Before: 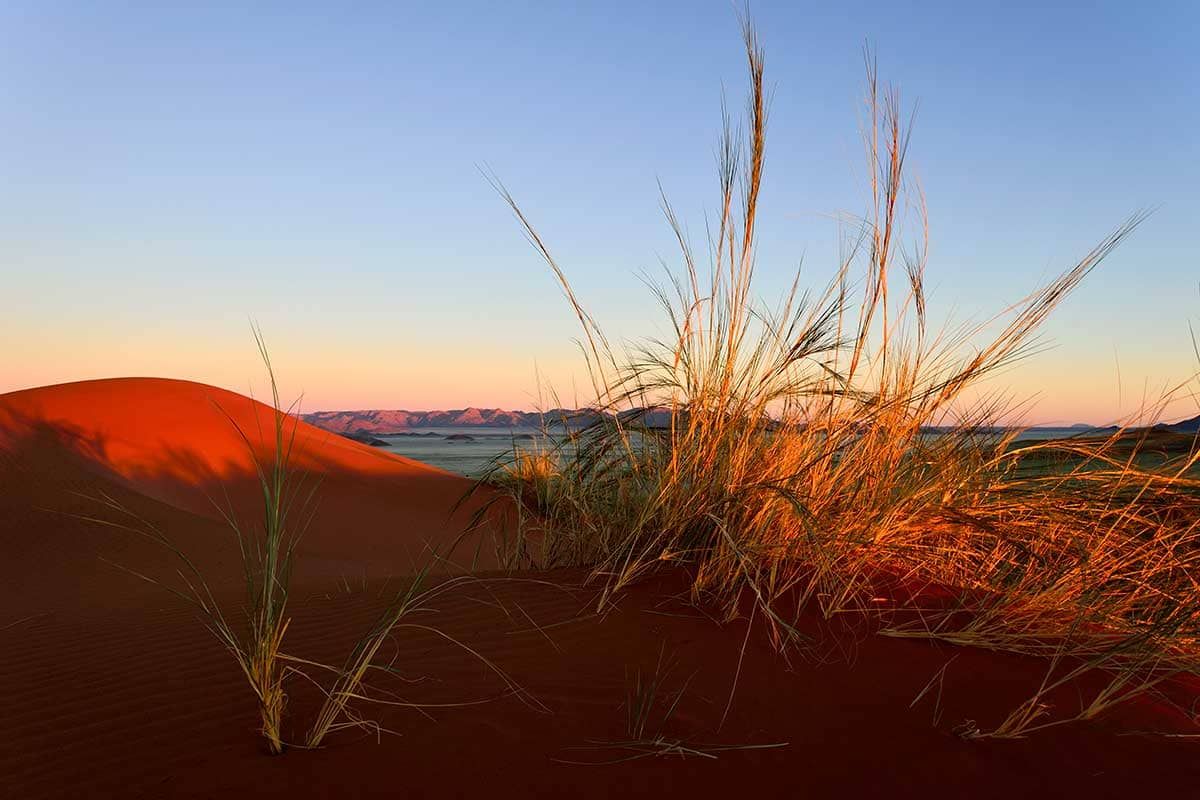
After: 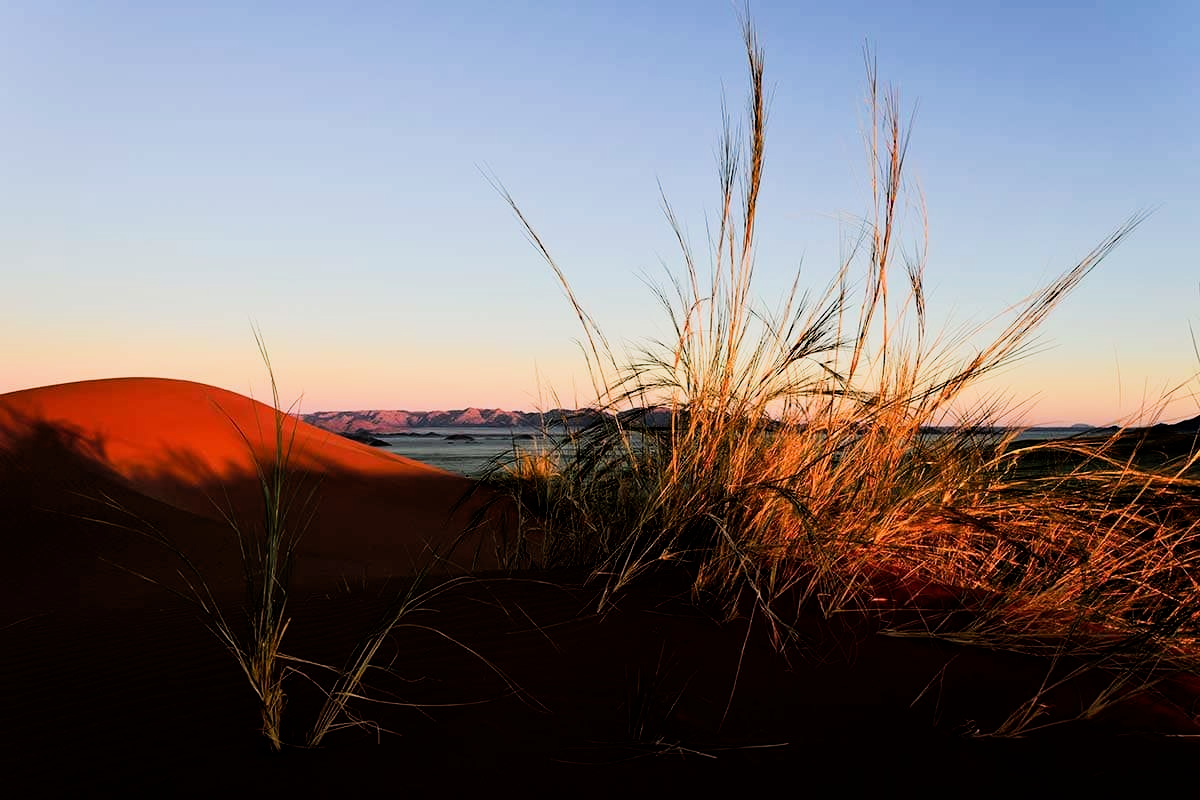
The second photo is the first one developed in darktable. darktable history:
filmic rgb: black relative exposure -5 EV, white relative exposure 3.5 EV, hardness 3.19, contrast 1.5, highlights saturation mix -50%
exposure: compensate highlight preservation false
